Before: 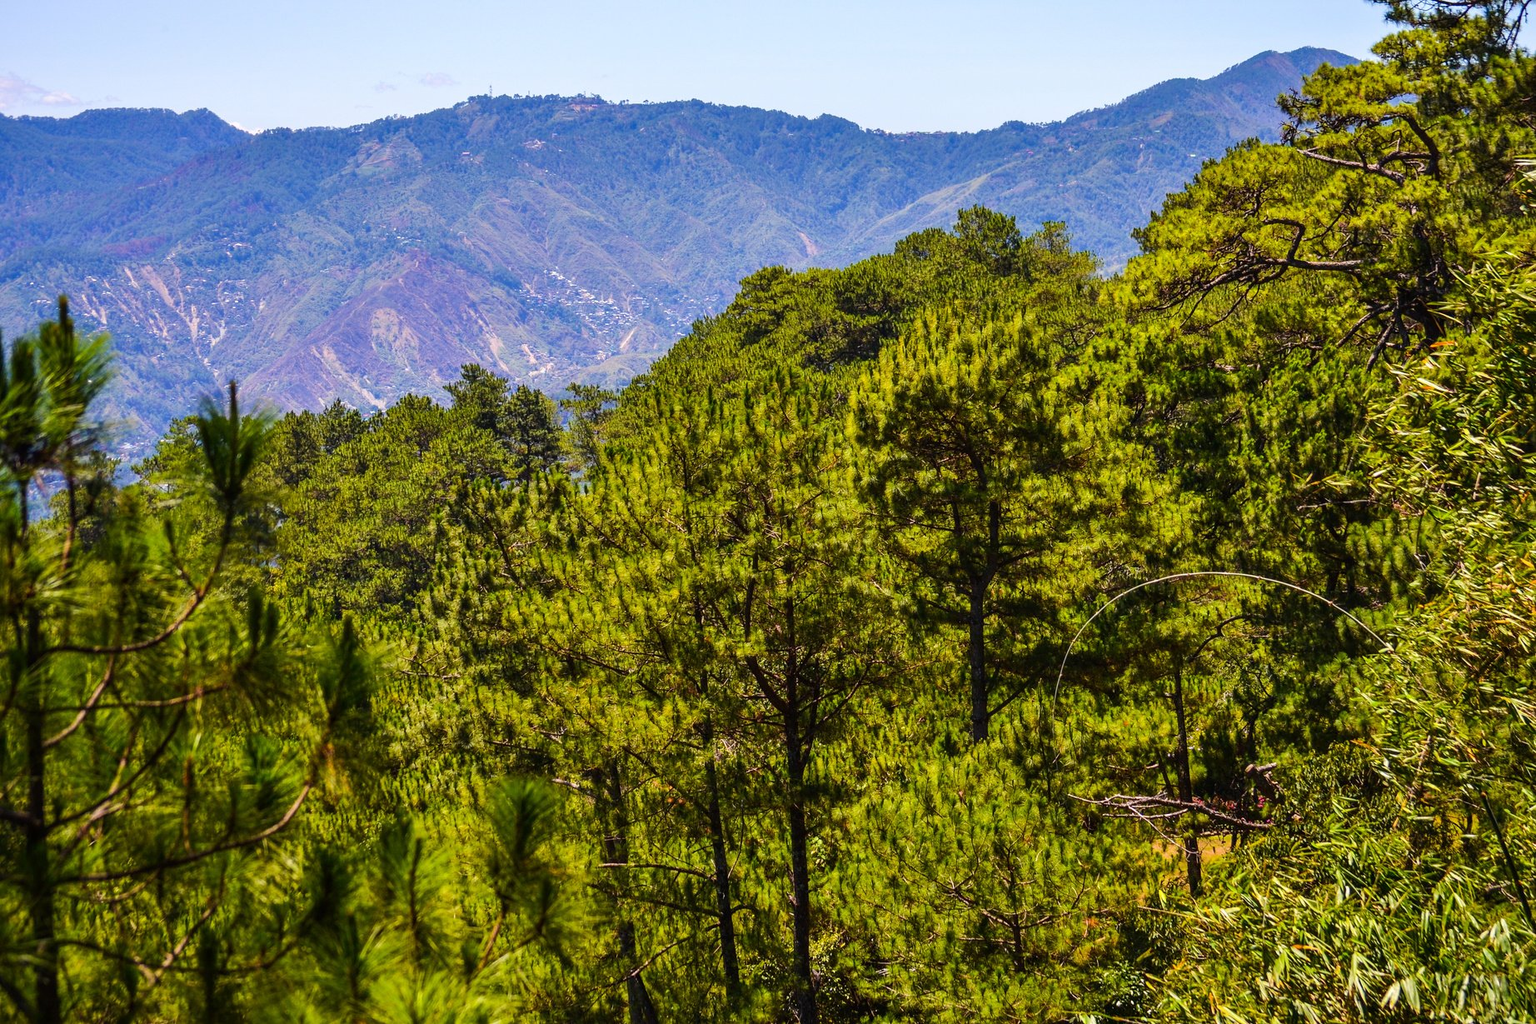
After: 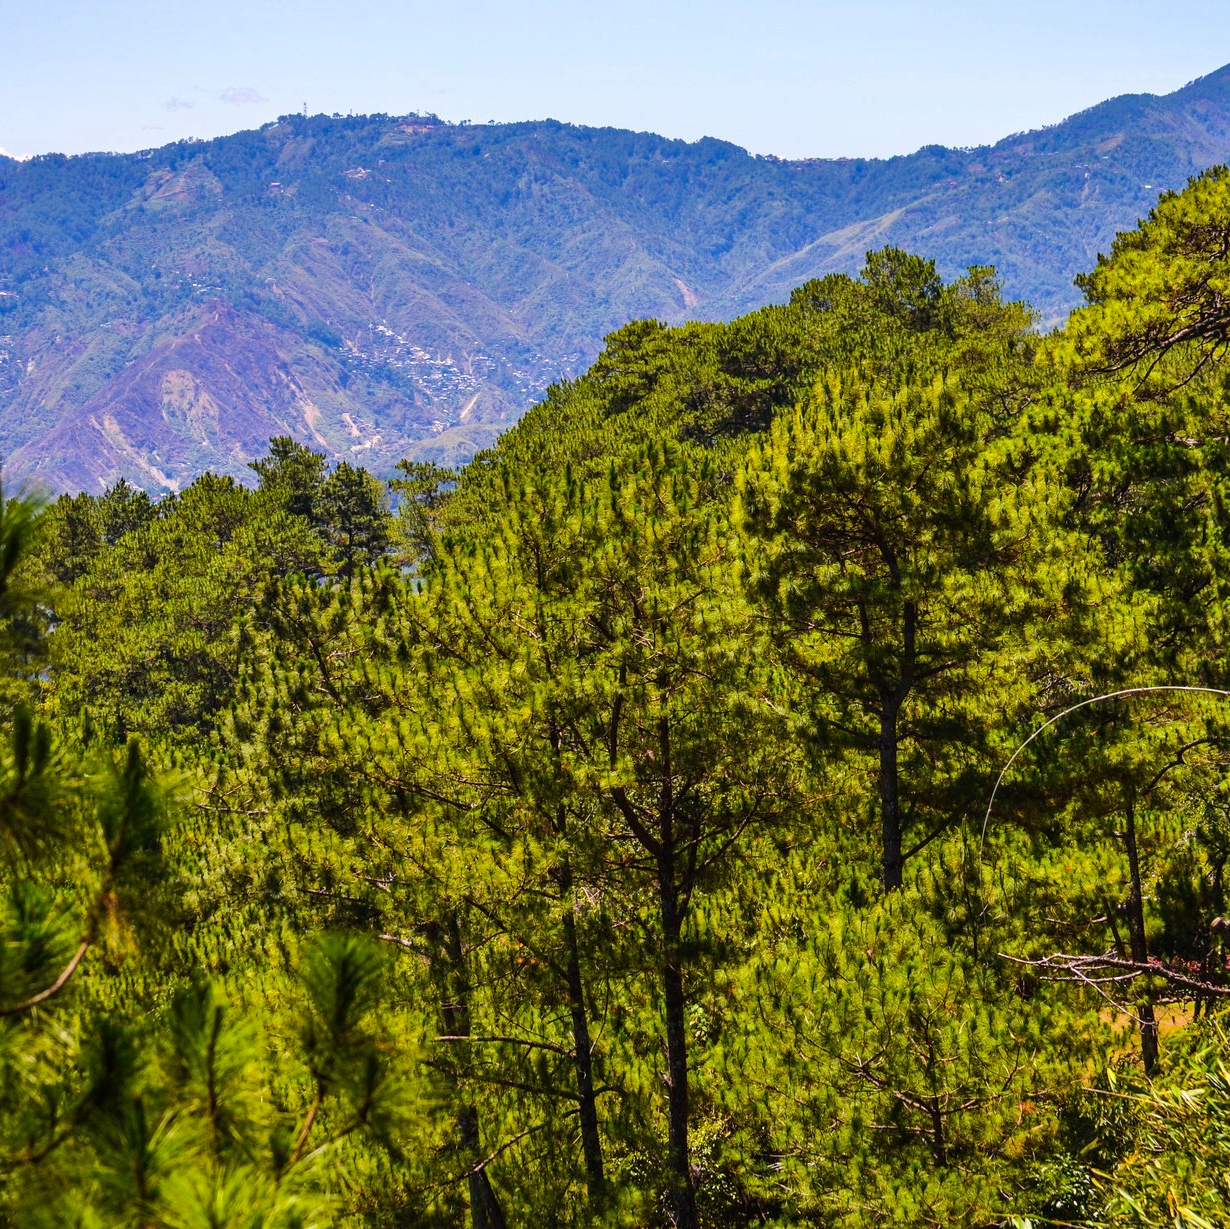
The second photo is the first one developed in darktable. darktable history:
crop and rotate: left 15.446%, right 17.836%
haze removal: compatibility mode true, adaptive false
